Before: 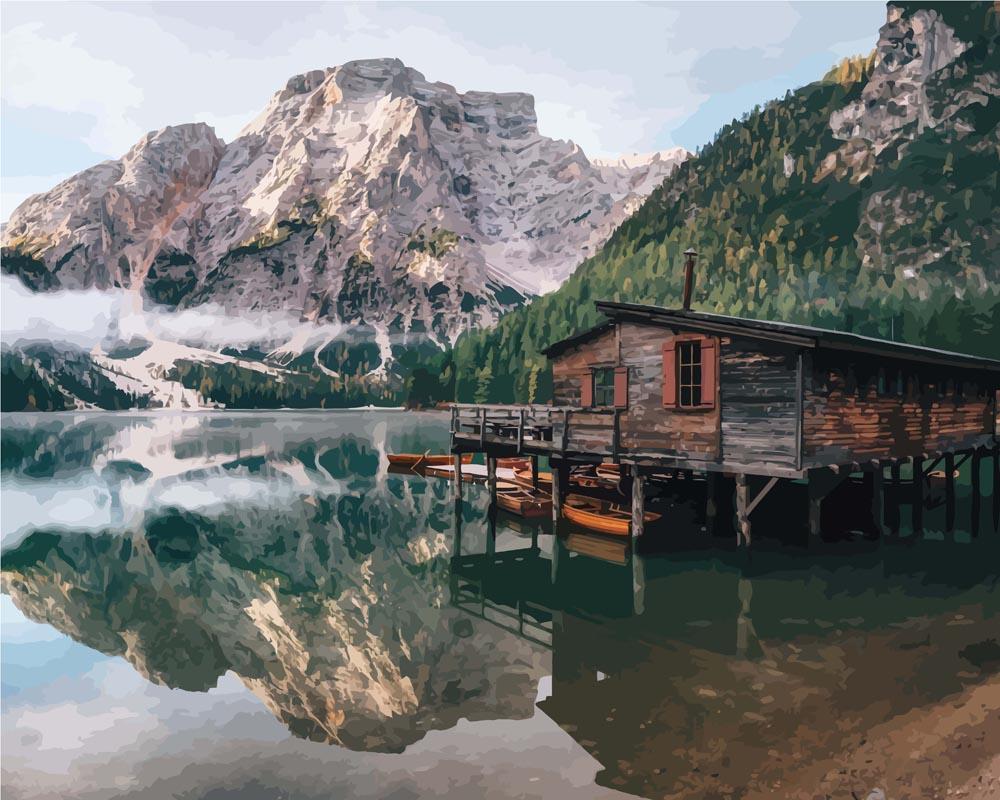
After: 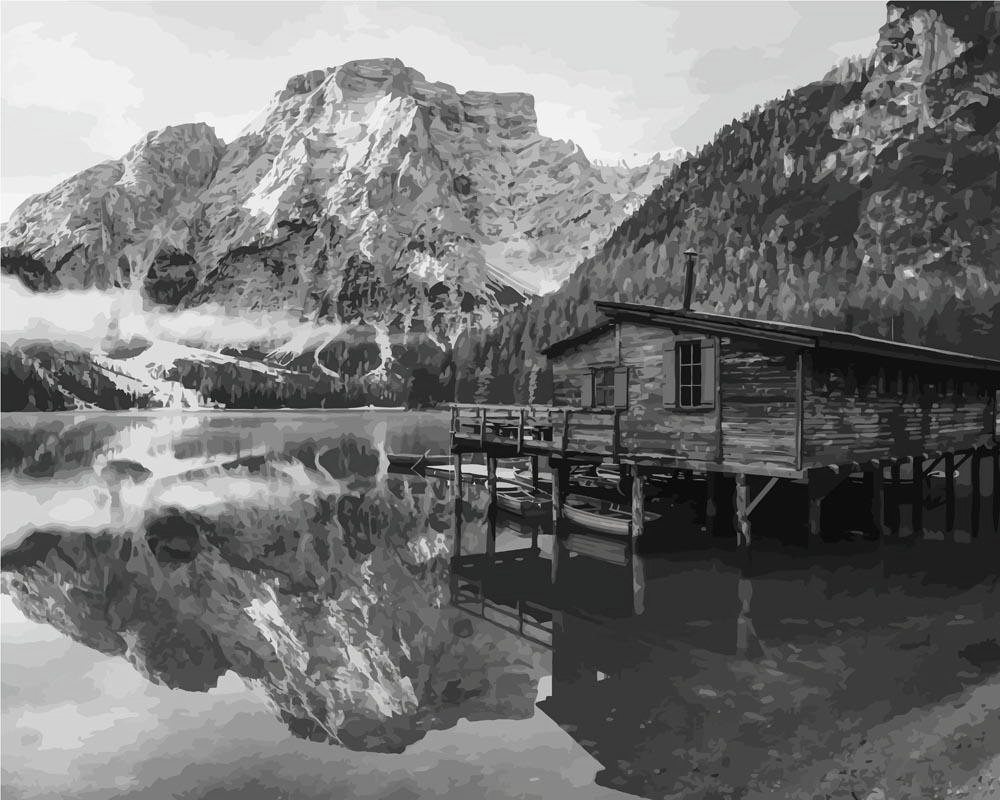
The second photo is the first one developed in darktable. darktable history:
contrast brightness saturation: saturation -0.989
